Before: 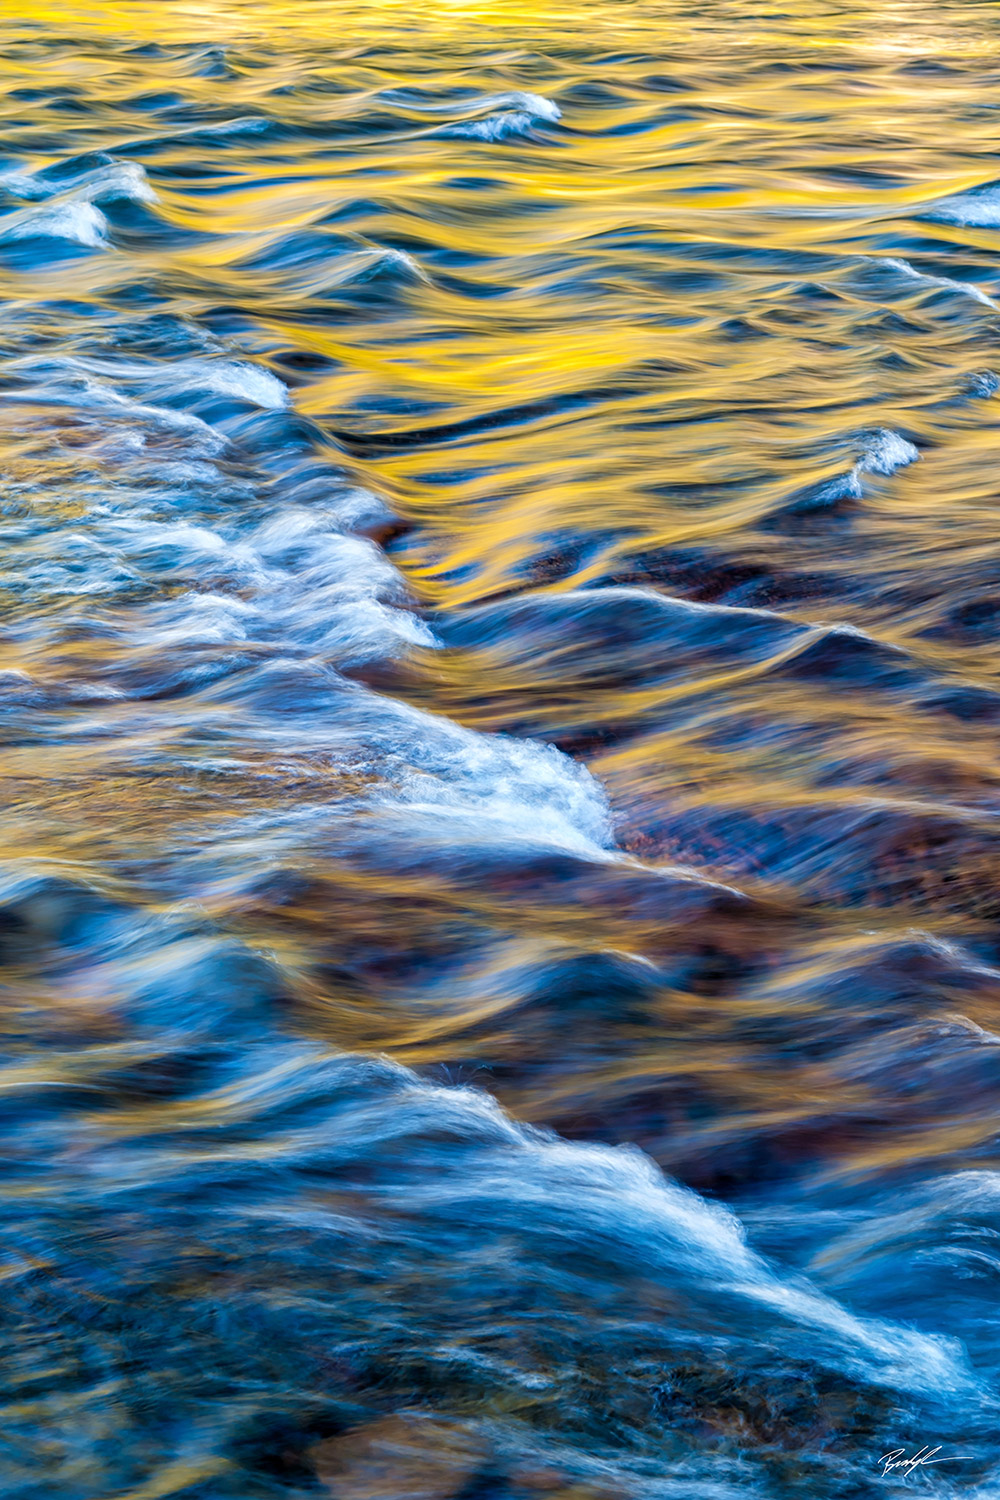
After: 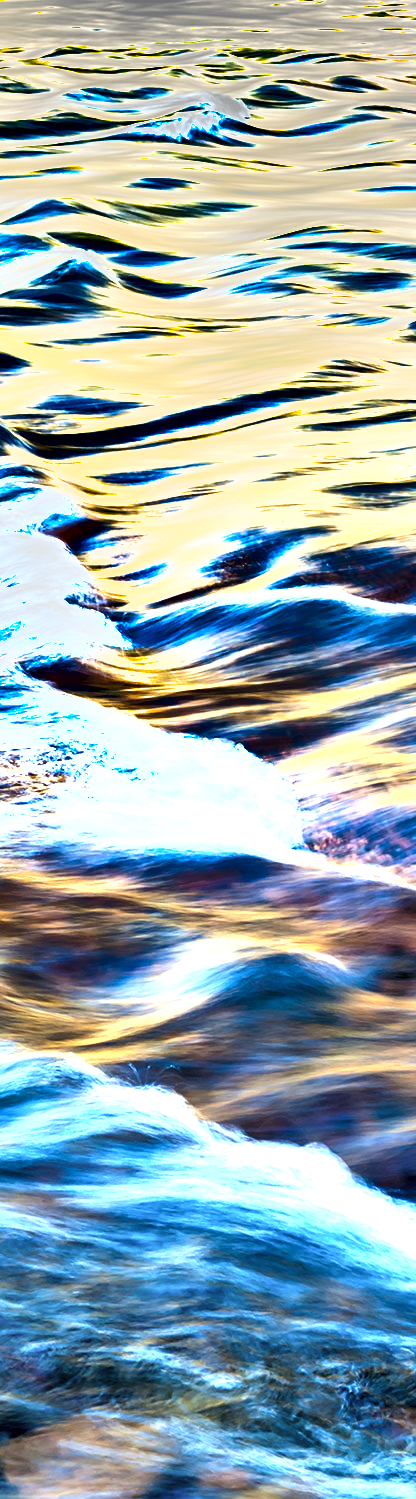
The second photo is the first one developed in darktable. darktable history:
crop: left 31.229%, right 27.105%
shadows and highlights: radius 118.69, shadows 42.21, highlights -61.56, soften with gaussian
contrast brightness saturation: contrast 0.11, saturation -0.17
exposure: exposure 2 EV, compensate exposure bias true, compensate highlight preservation false
